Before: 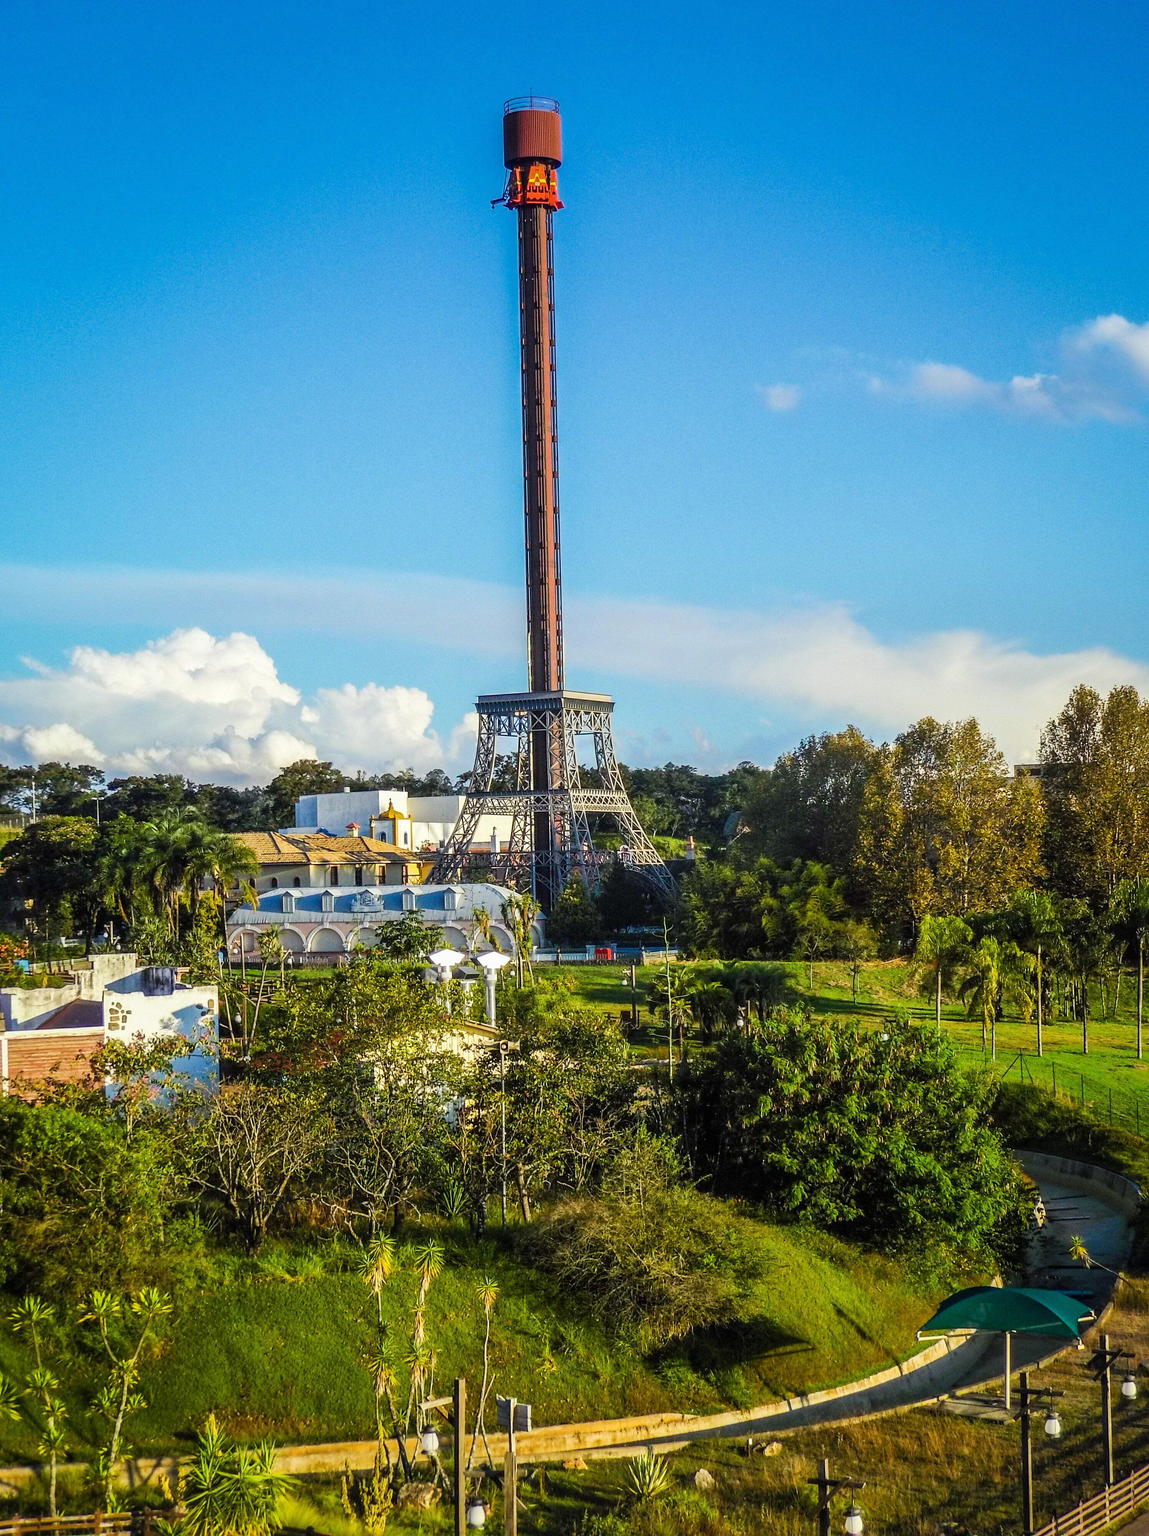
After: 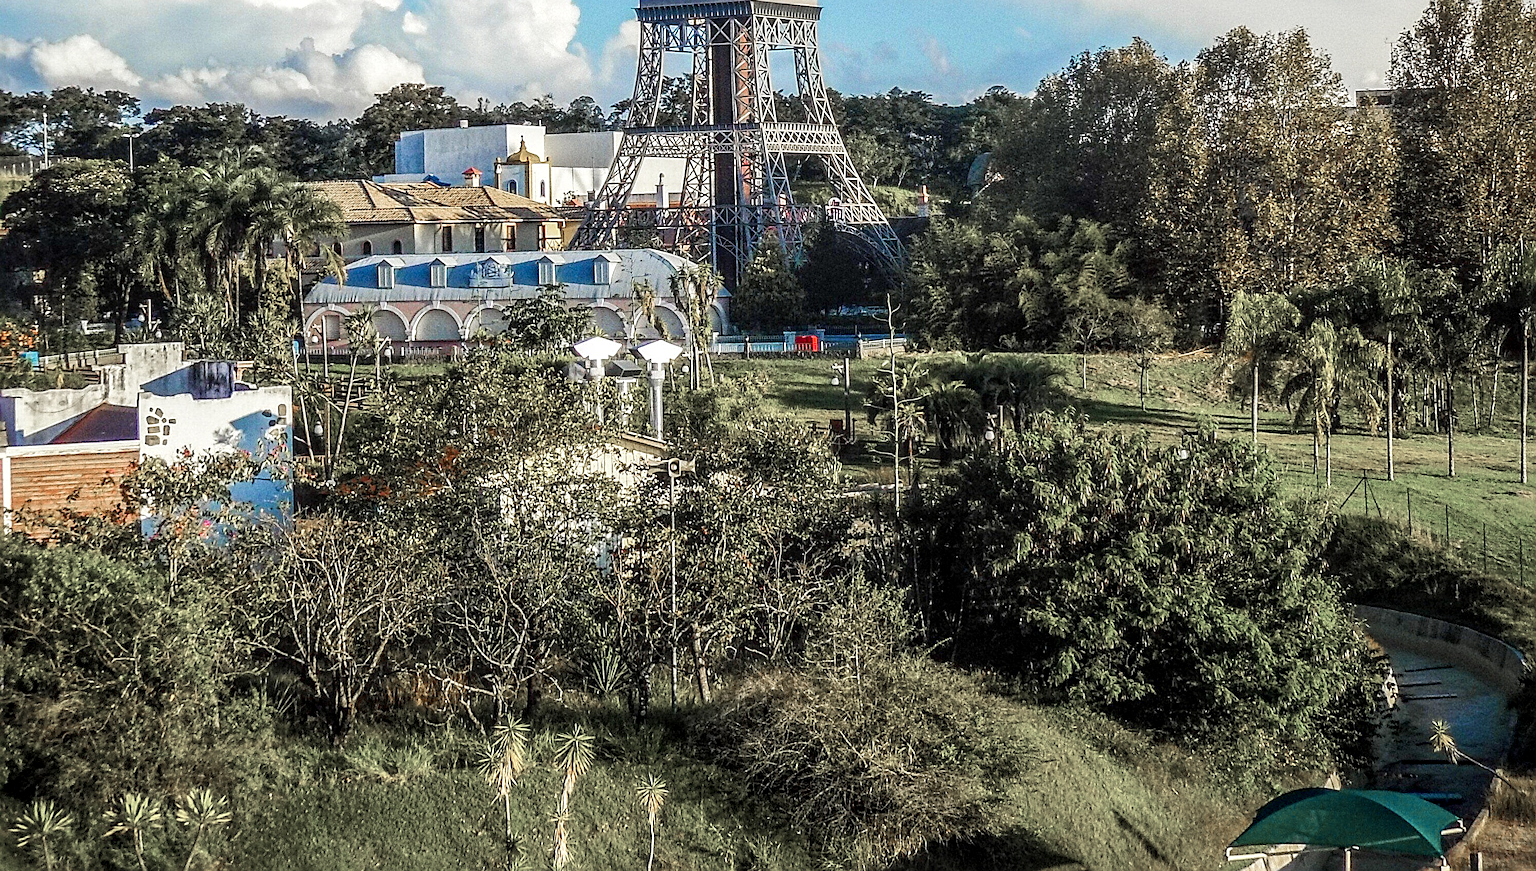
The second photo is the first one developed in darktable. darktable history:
sharpen: radius 2.586, amount 0.687
color zones: curves: ch1 [(0, 0.708) (0.088, 0.648) (0.245, 0.187) (0.429, 0.326) (0.571, 0.498) (0.714, 0.5) (0.857, 0.5) (1, 0.708)]
crop: top 45.417%, bottom 12.156%
exposure: exposure 0.073 EV, compensate highlight preservation false
local contrast: on, module defaults
